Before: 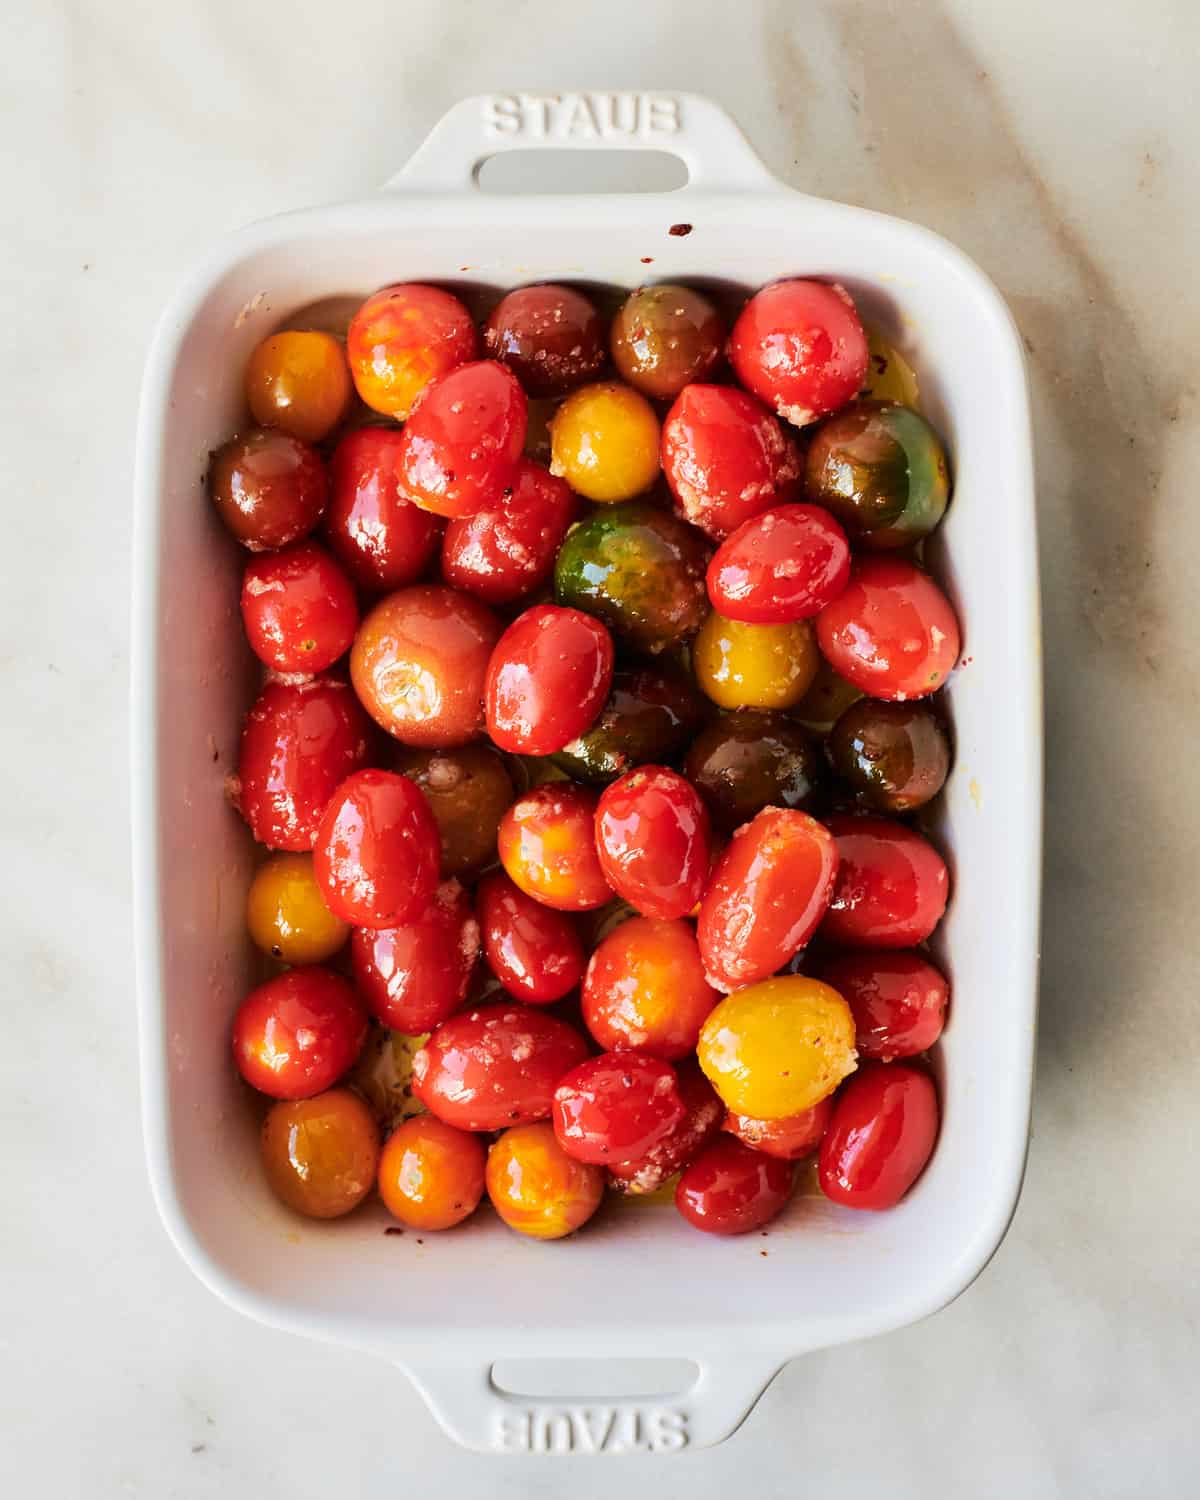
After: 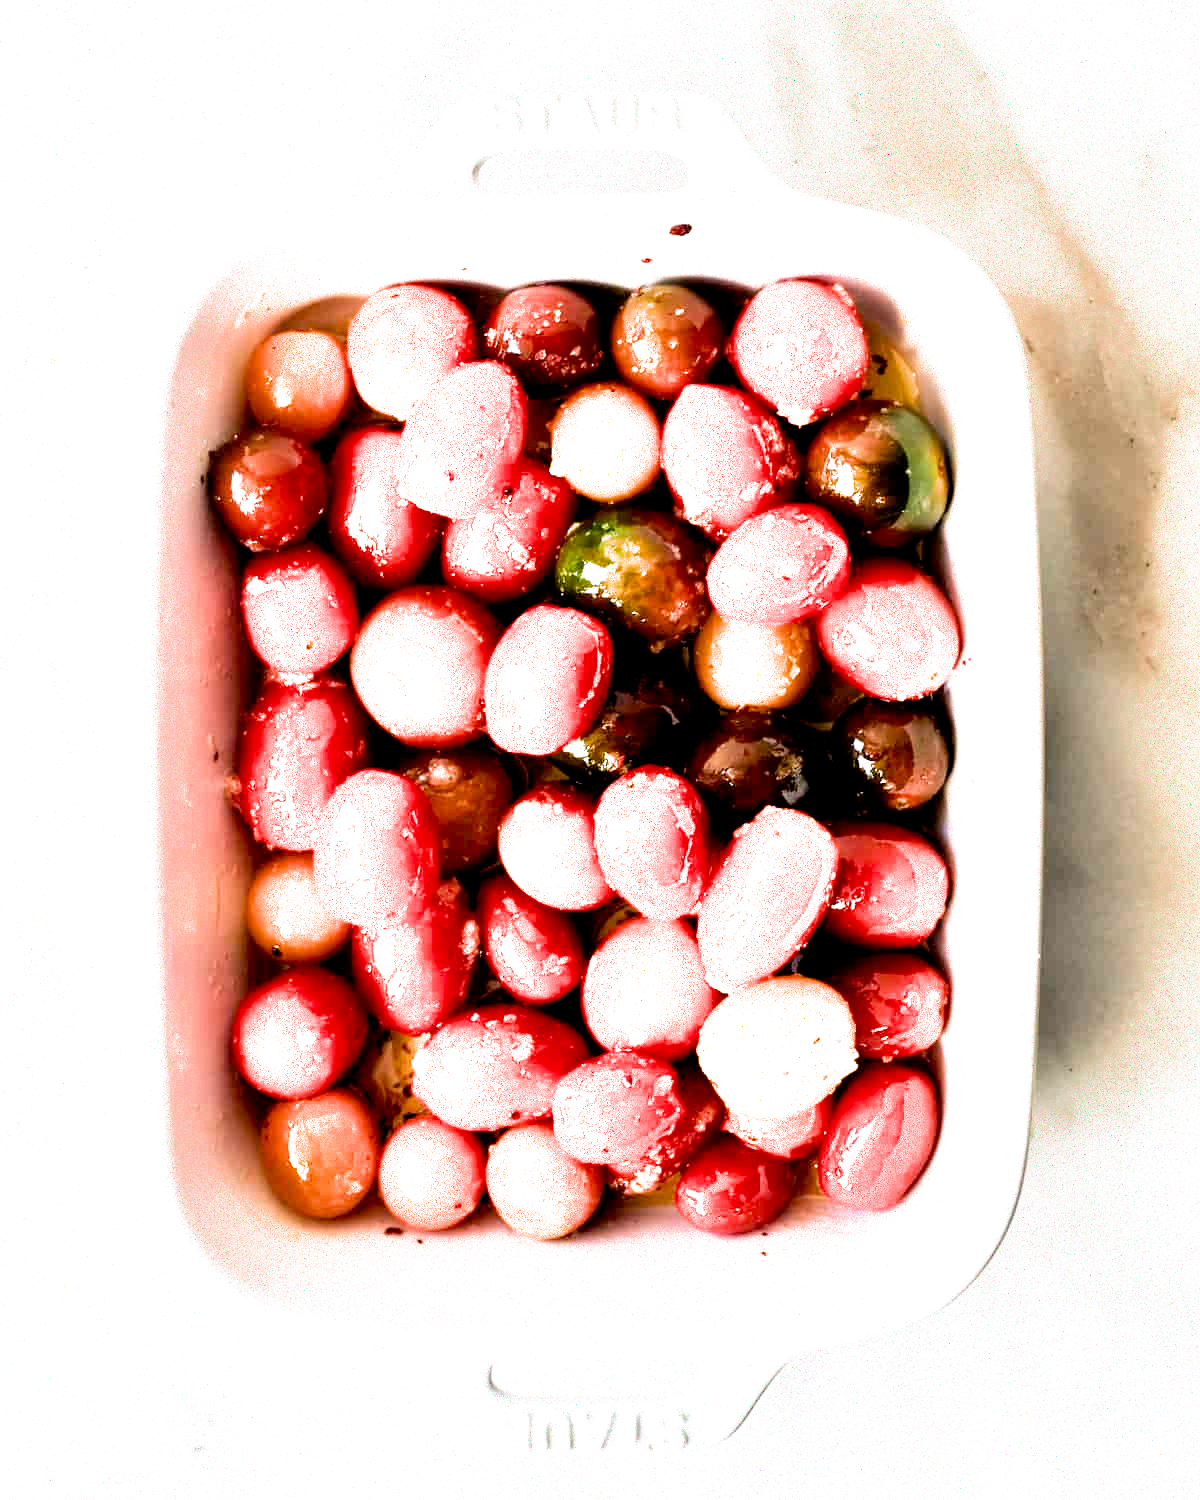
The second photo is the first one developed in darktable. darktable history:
exposure: black level correction 0.011, exposure 1.087 EV, compensate highlight preservation false
filmic rgb: middle gray luminance 8.95%, black relative exposure -6.35 EV, white relative exposure 2.72 EV, threshold -0.318 EV, transition 3.19 EV, structure ↔ texture 99.75%, target black luminance 0%, hardness 4.74, latitude 74.12%, contrast 1.338, shadows ↔ highlights balance 9.68%, color science v5 (2021), contrast in shadows safe, contrast in highlights safe, enable highlight reconstruction true
